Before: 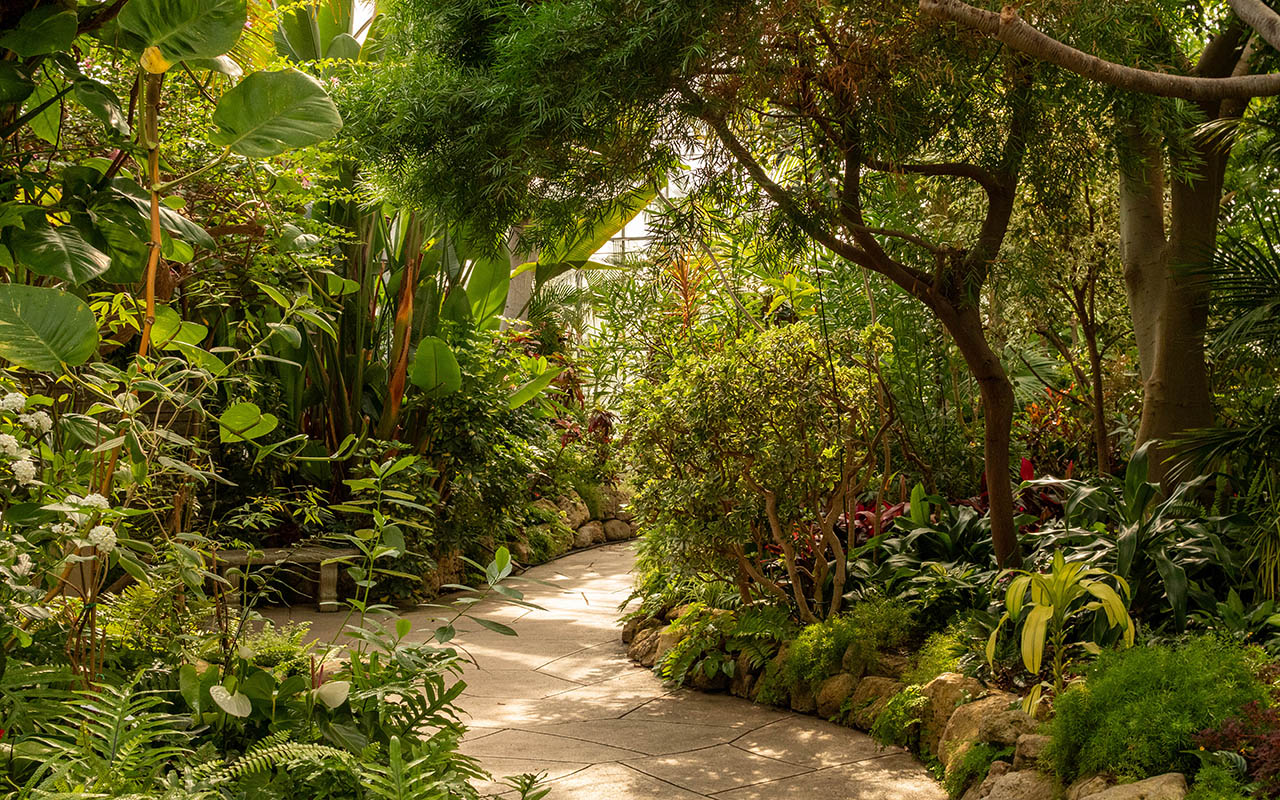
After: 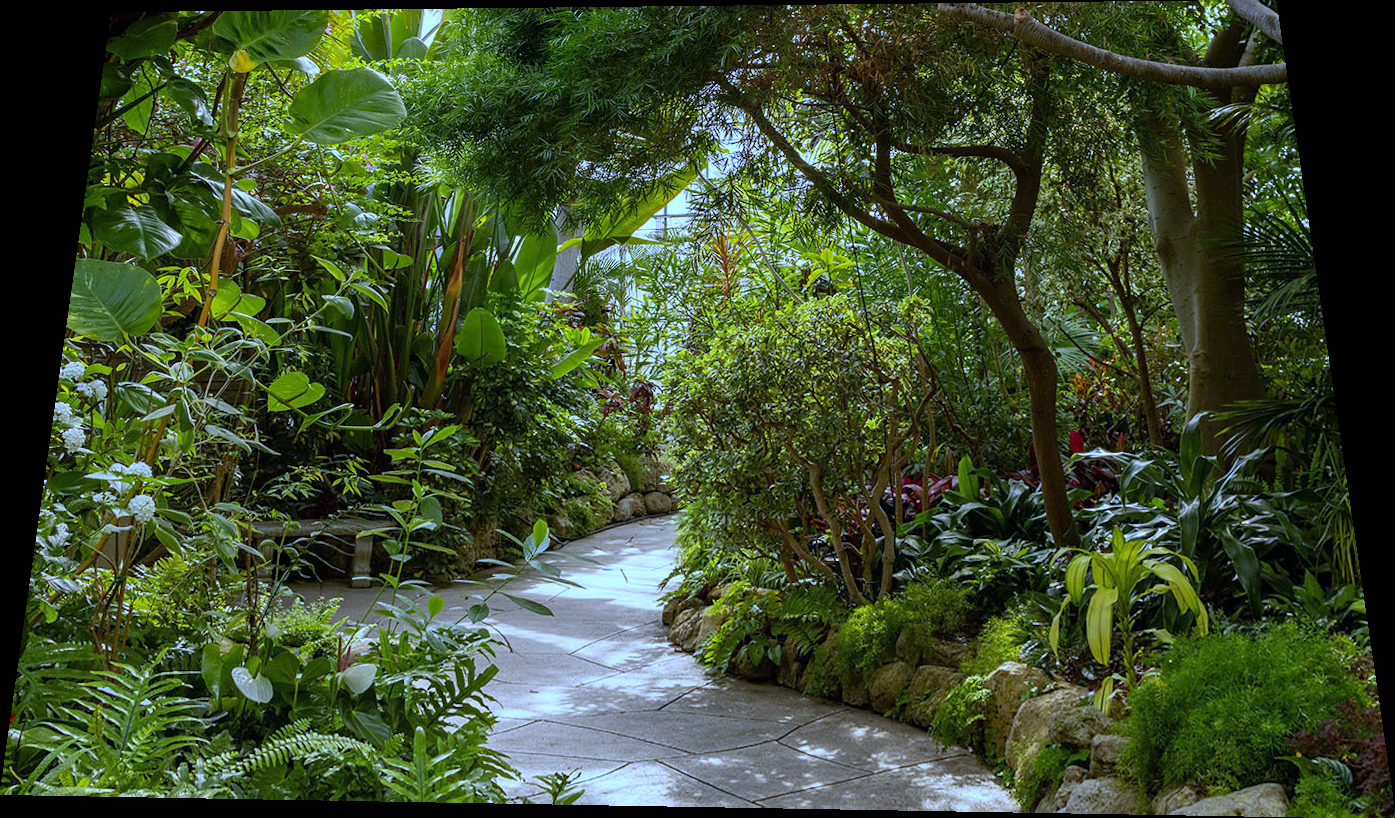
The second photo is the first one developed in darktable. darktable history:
rotate and perspective: rotation 0.128°, lens shift (vertical) -0.181, lens shift (horizontal) -0.044, shear 0.001, automatic cropping off
white balance: red 0.766, blue 1.537
